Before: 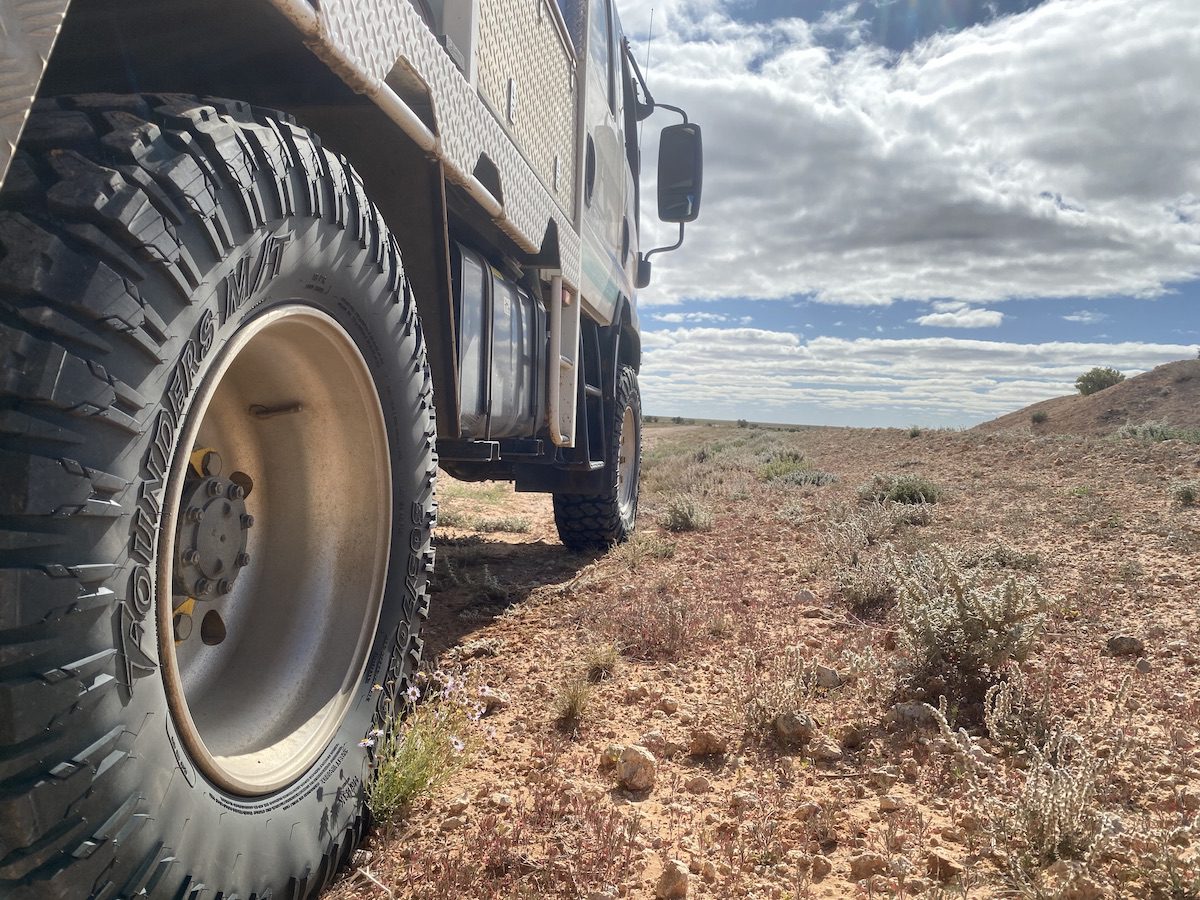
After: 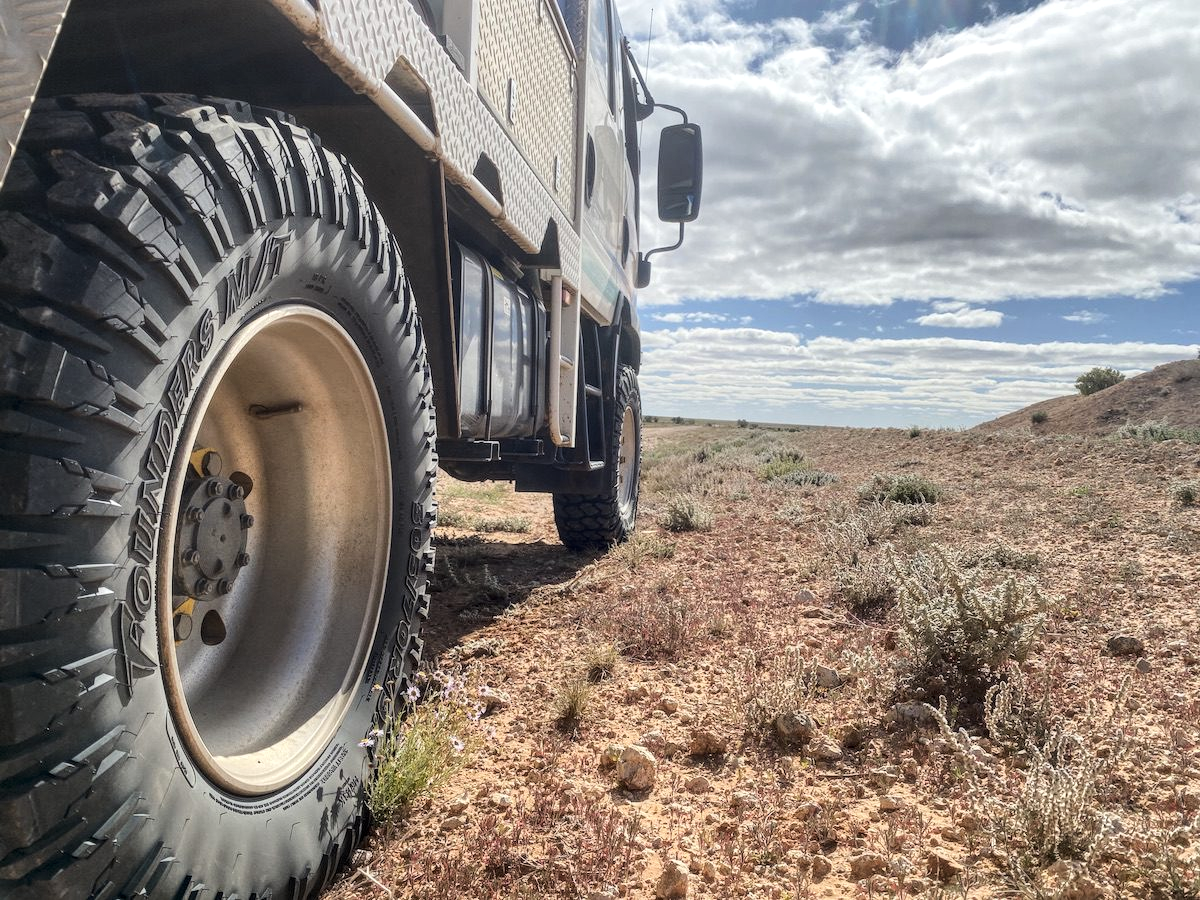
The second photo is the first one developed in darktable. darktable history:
local contrast: on, module defaults
tone curve: curves: ch0 [(0, 0.003) (0.056, 0.041) (0.211, 0.187) (0.482, 0.519) (0.836, 0.864) (0.997, 0.984)]; ch1 [(0, 0) (0.276, 0.206) (0.393, 0.364) (0.482, 0.471) (0.506, 0.5) (0.523, 0.523) (0.572, 0.604) (0.635, 0.665) (0.695, 0.759) (1, 1)]; ch2 [(0, 0) (0.438, 0.456) (0.473, 0.47) (0.503, 0.503) (0.536, 0.527) (0.562, 0.584) (0.612, 0.61) (0.679, 0.72) (1, 1)], color space Lab, linked channels, preserve colors none
